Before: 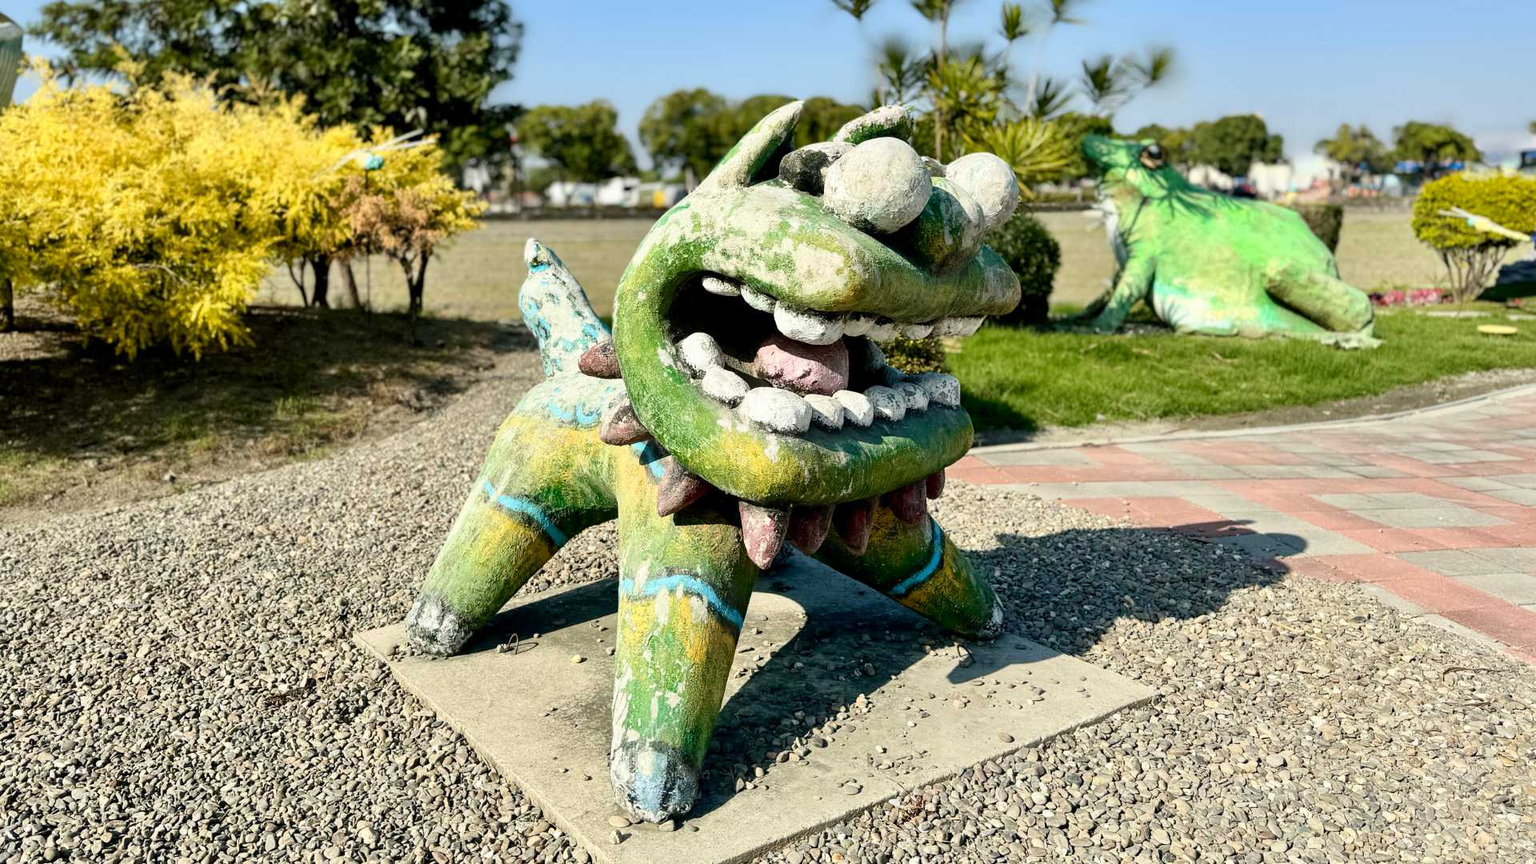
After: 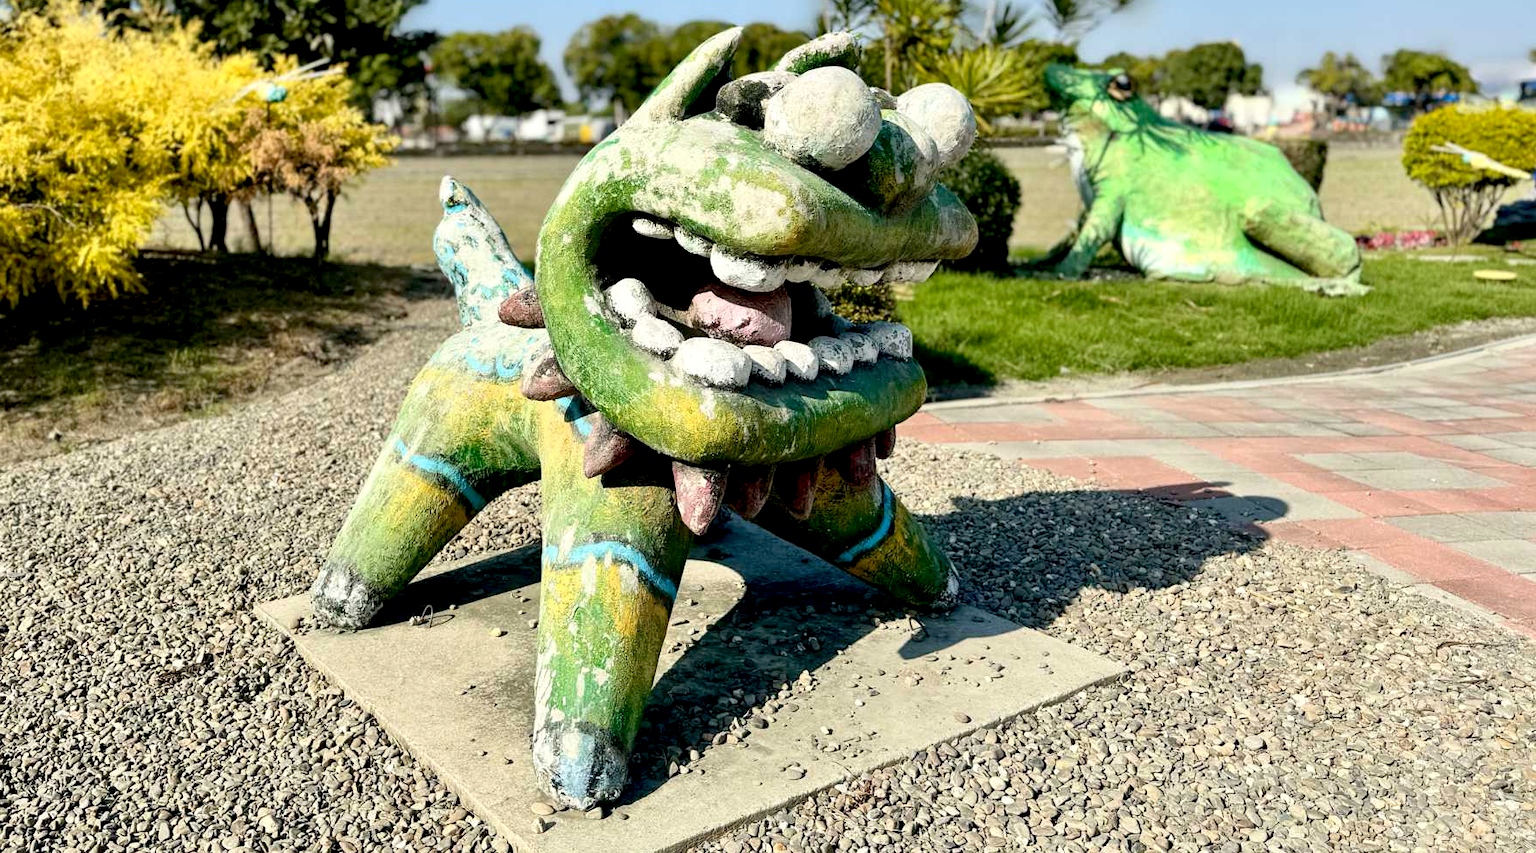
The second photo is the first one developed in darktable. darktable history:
crop and rotate: left 7.768%, top 8.802%
exposure: black level correction 0.007, exposure 0.088 EV, compensate highlight preservation false
